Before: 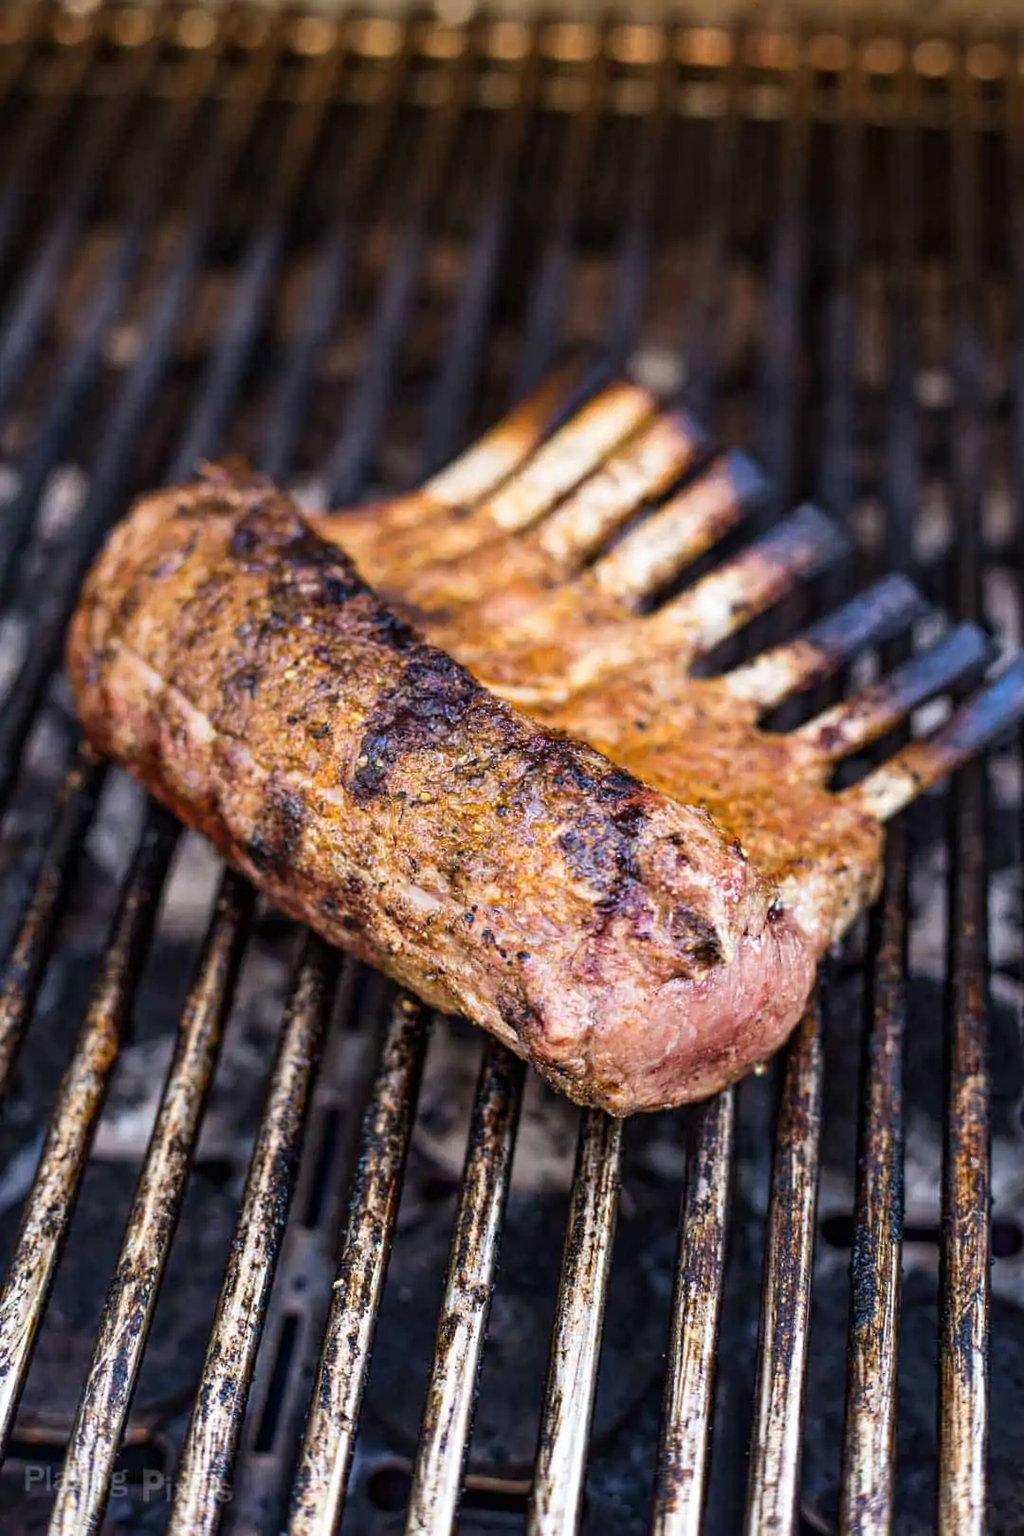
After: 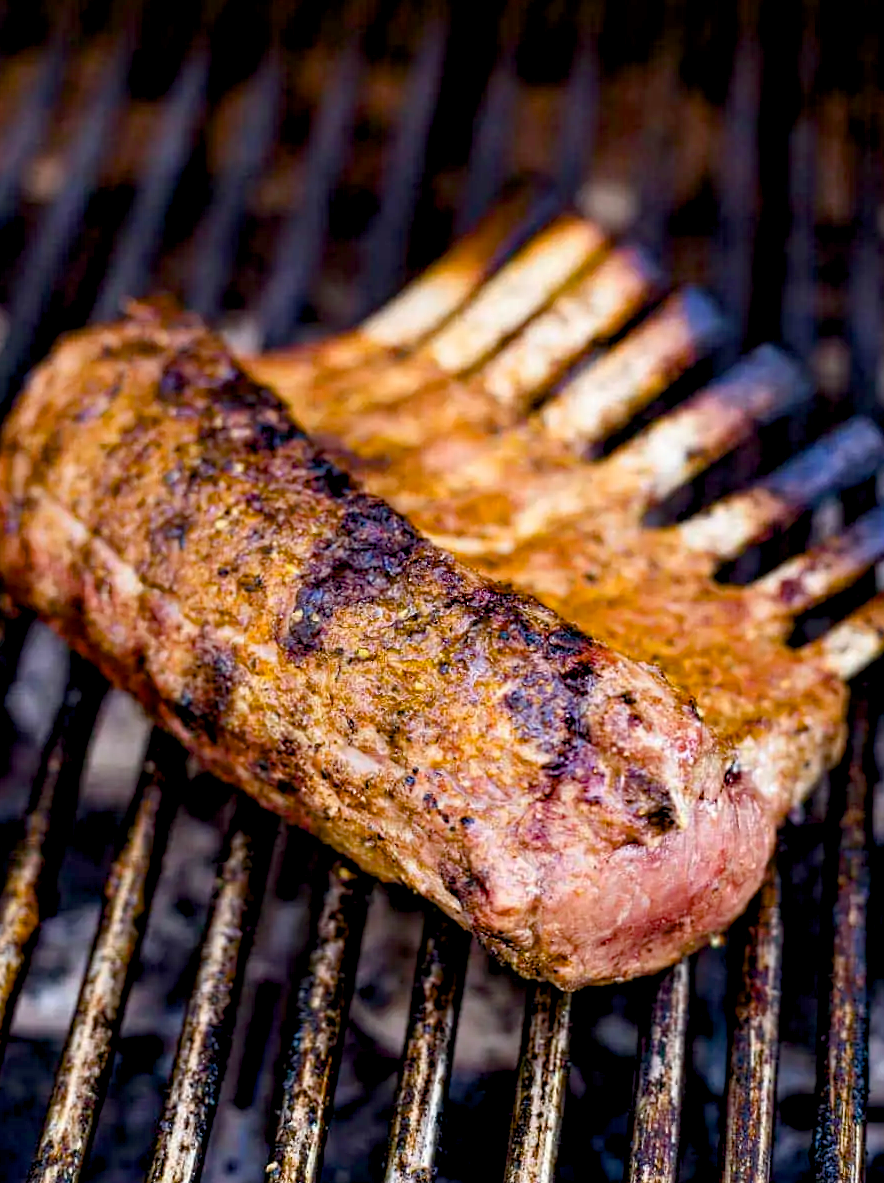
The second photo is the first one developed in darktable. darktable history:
crop: left 7.884%, top 11.563%, right 10.218%, bottom 15.392%
color balance rgb: global offset › luminance -1.013%, perceptual saturation grading › global saturation 27.535%, perceptual saturation grading › highlights -25.332%, perceptual saturation grading › shadows 23.934%, global vibrance 20%
